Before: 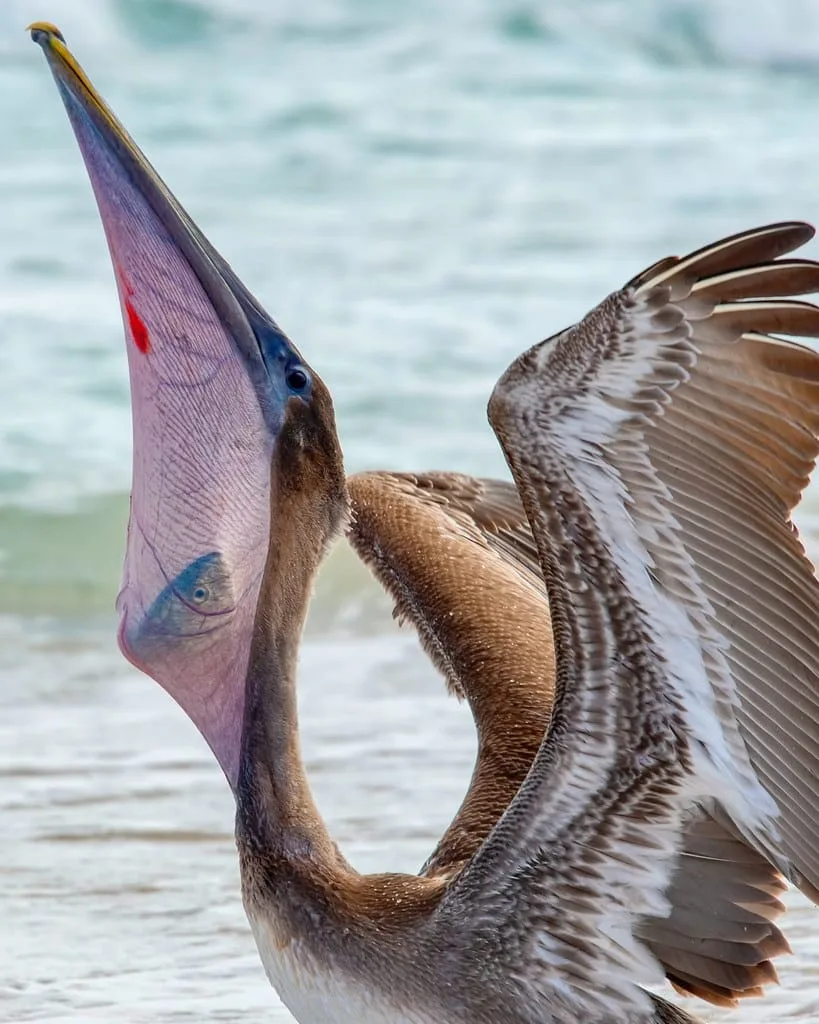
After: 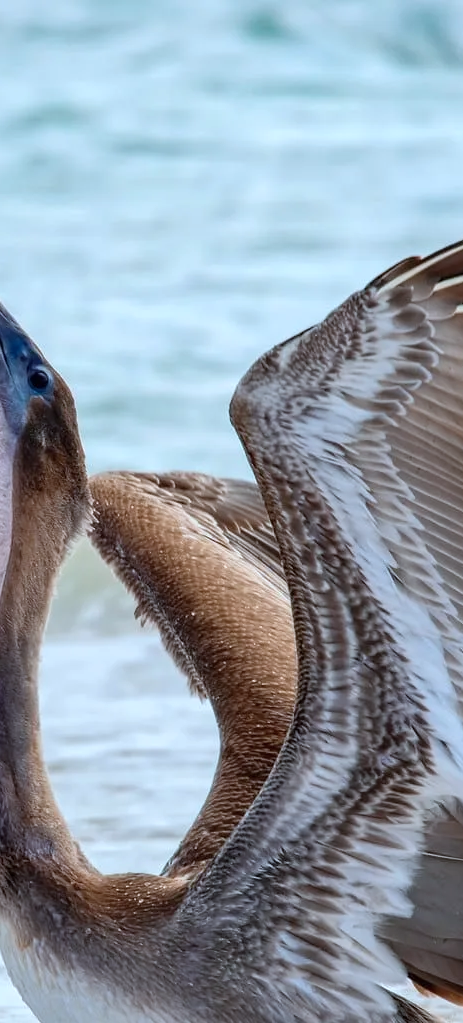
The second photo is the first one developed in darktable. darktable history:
contrast brightness saturation: saturation -0.053
color correction: highlights a* -3.82, highlights b* -11.17
crop: left 31.507%, top 0.005%, right 11.875%
